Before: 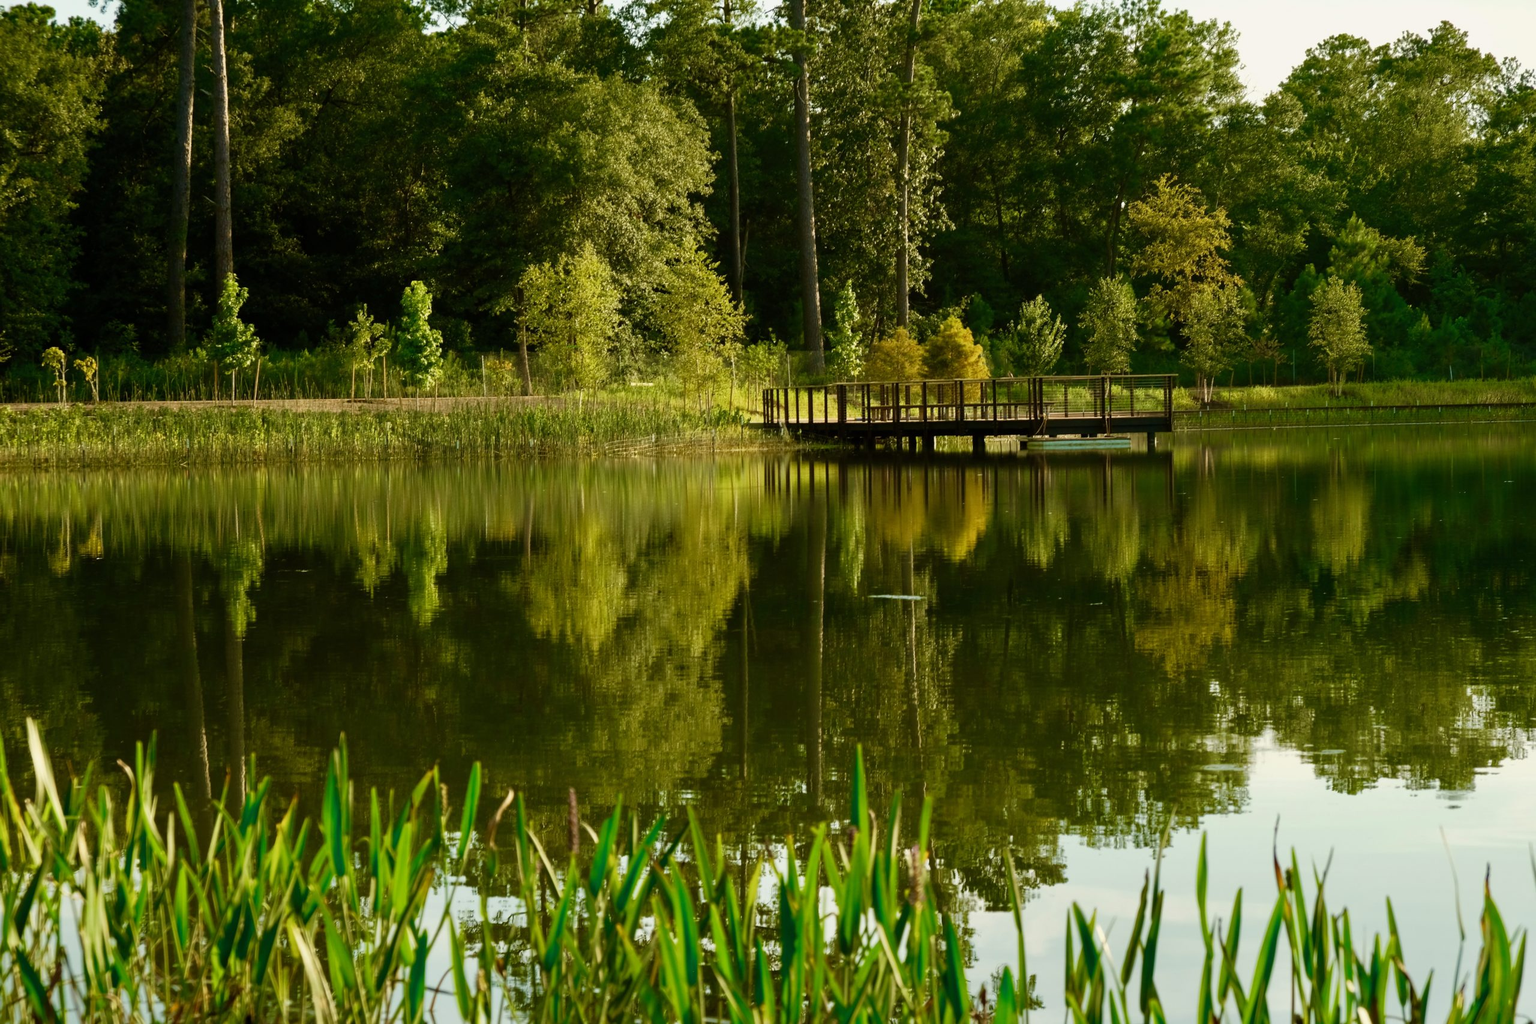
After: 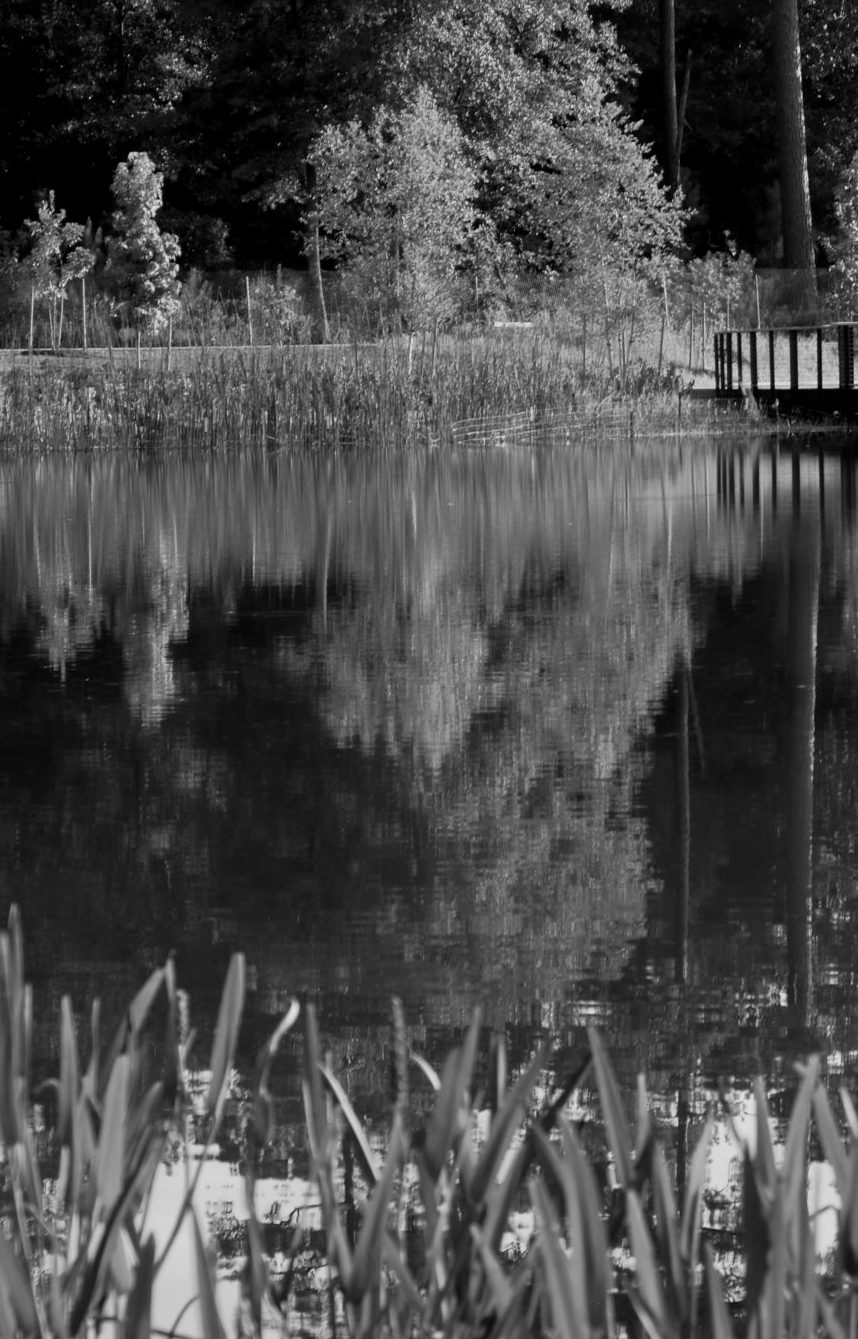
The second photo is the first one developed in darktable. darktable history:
crop and rotate: left 21.77%, top 18.528%, right 44.676%, bottom 2.997%
color balance rgb: perceptual saturation grading › global saturation 25%, global vibrance 20%
monochrome: a 16.06, b 15.48, size 1
